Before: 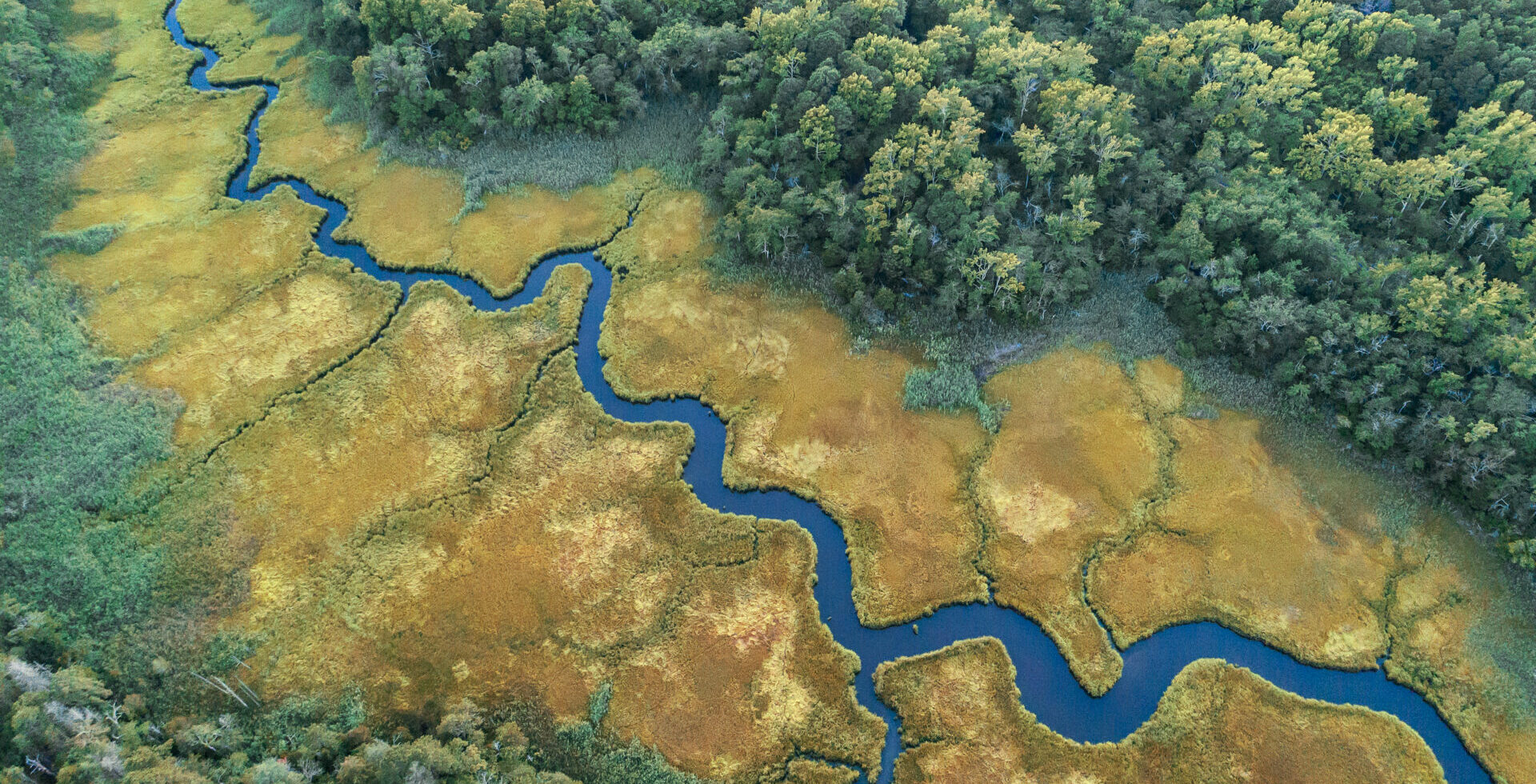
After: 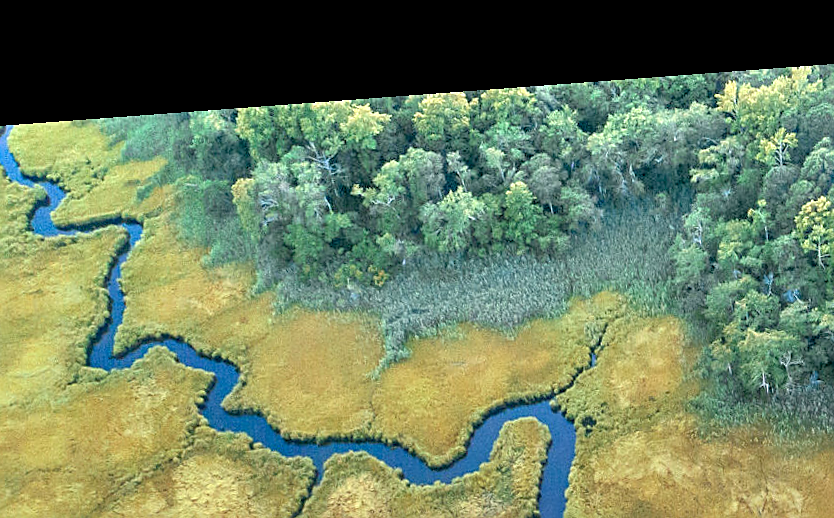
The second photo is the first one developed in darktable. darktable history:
tone equalizer: -7 EV 0.15 EV, -6 EV 0.6 EV, -5 EV 1.15 EV, -4 EV 1.33 EV, -3 EV 1.15 EV, -2 EV 0.6 EV, -1 EV 0.15 EV, mask exposure compensation -0.5 EV
sharpen: on, module defaults
crop and rotate: left 10.817%, top 0.062%, right 47.194%, bottom 53.626%
white balance: emerald 1
rotate and perspective: rotation -4.25°, automatic cropping off
graduated density: rotation -180°, offset 27.42
exposure: black level correction 0.003, exposure 0.383 EV, compensate highlight preservation false
